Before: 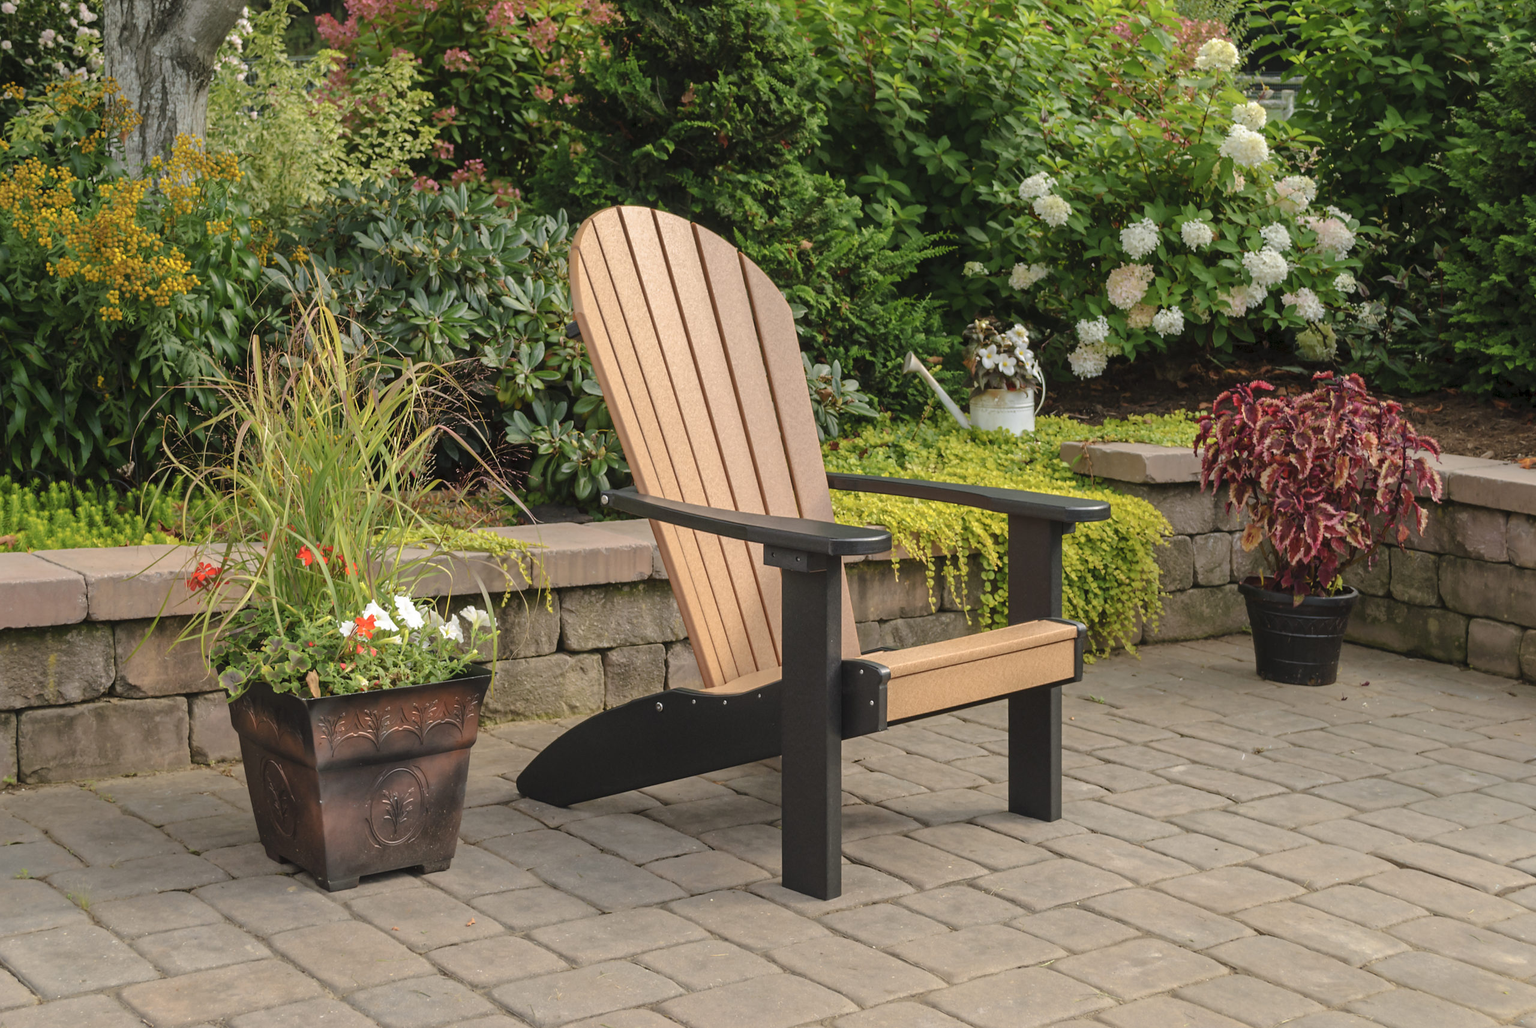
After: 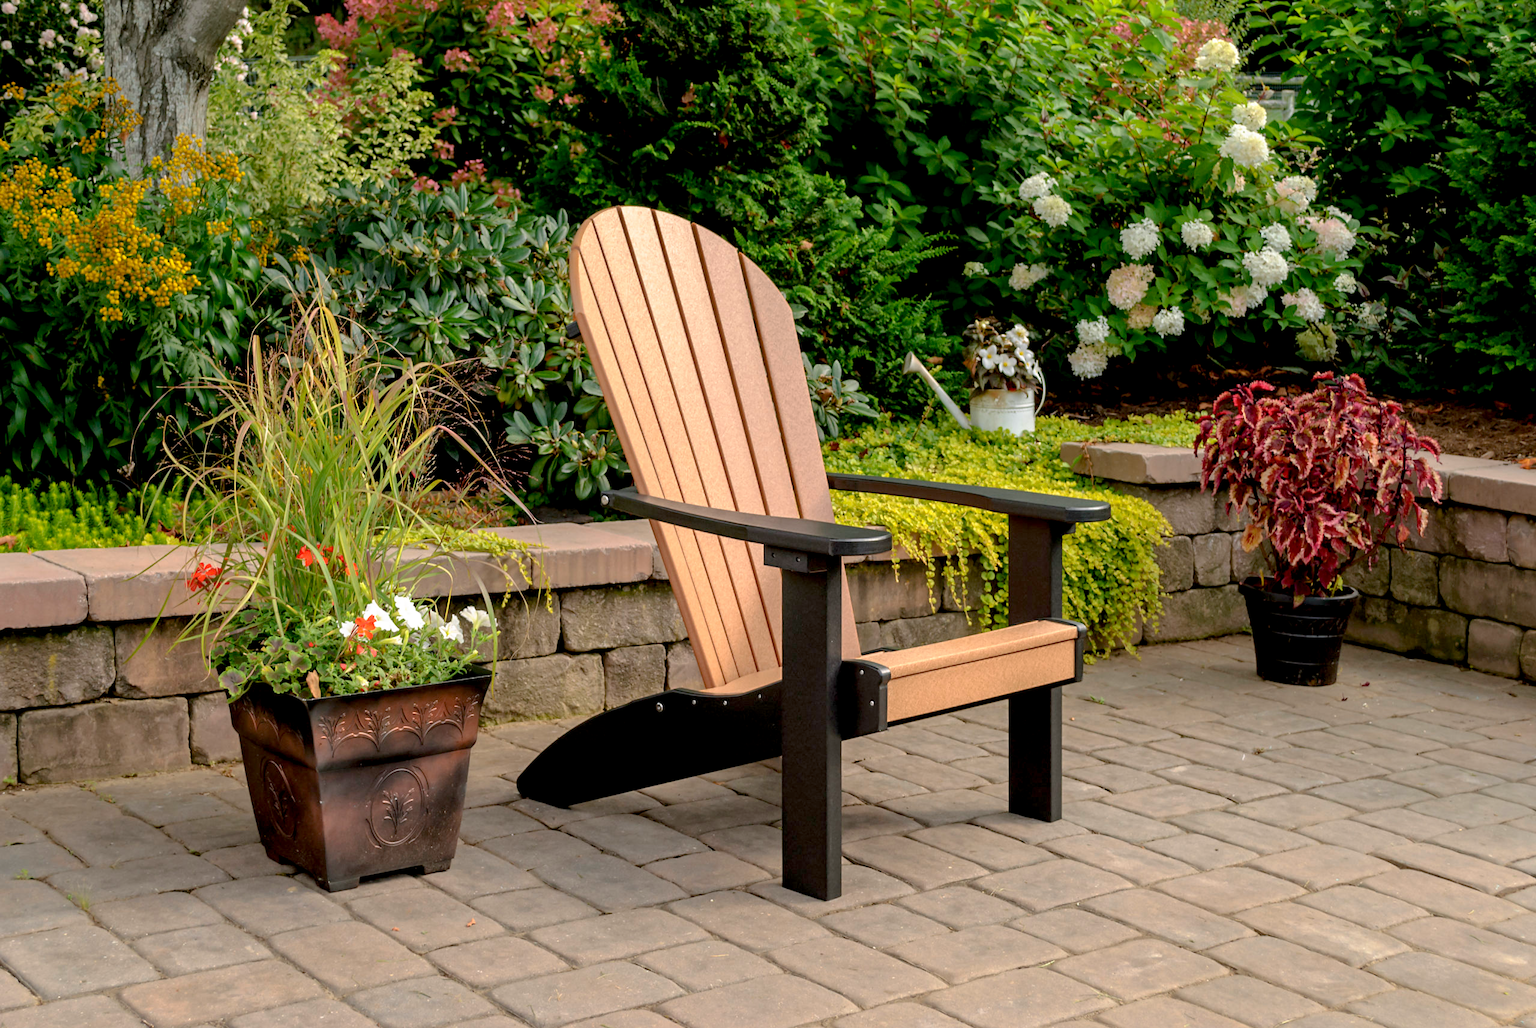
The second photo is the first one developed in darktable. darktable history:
tone equalizer: on, module defaults
base curve: curves: ch0 [(0.017, 0) (0.425, 0.441) (0.844, 0.933) (1, 1)], preserve colors none
